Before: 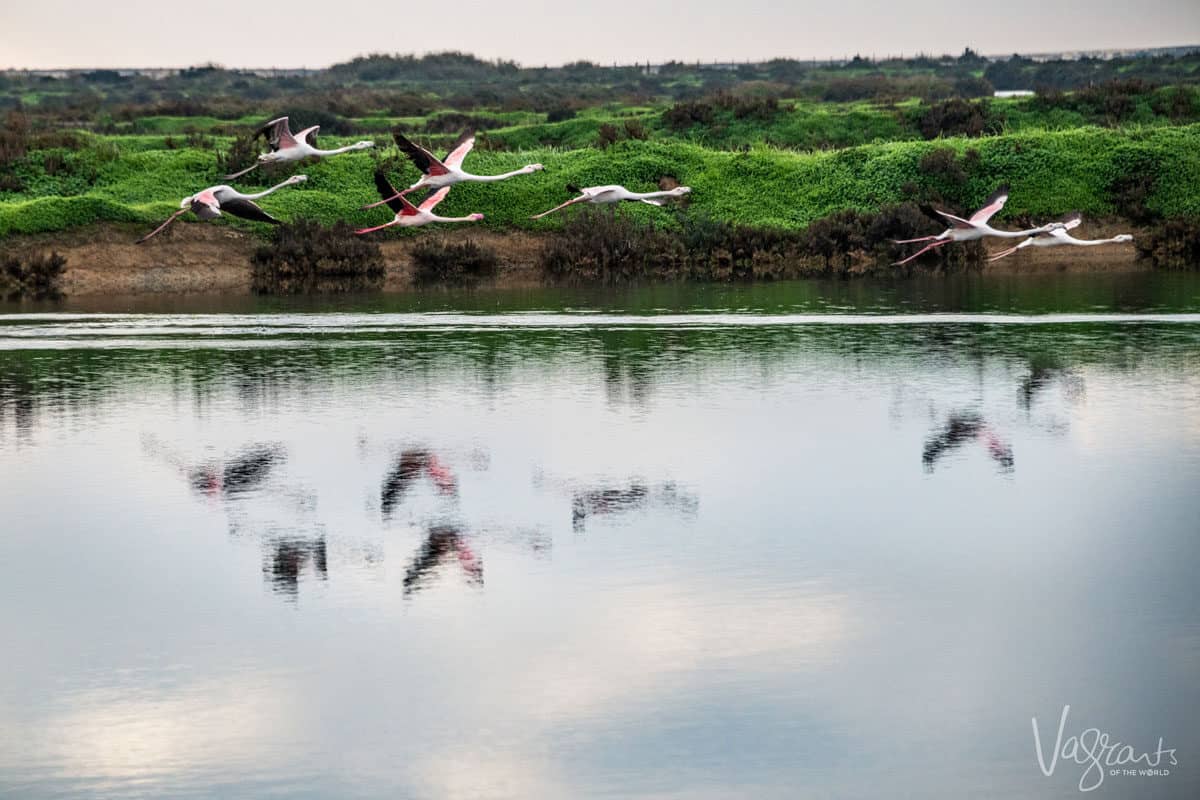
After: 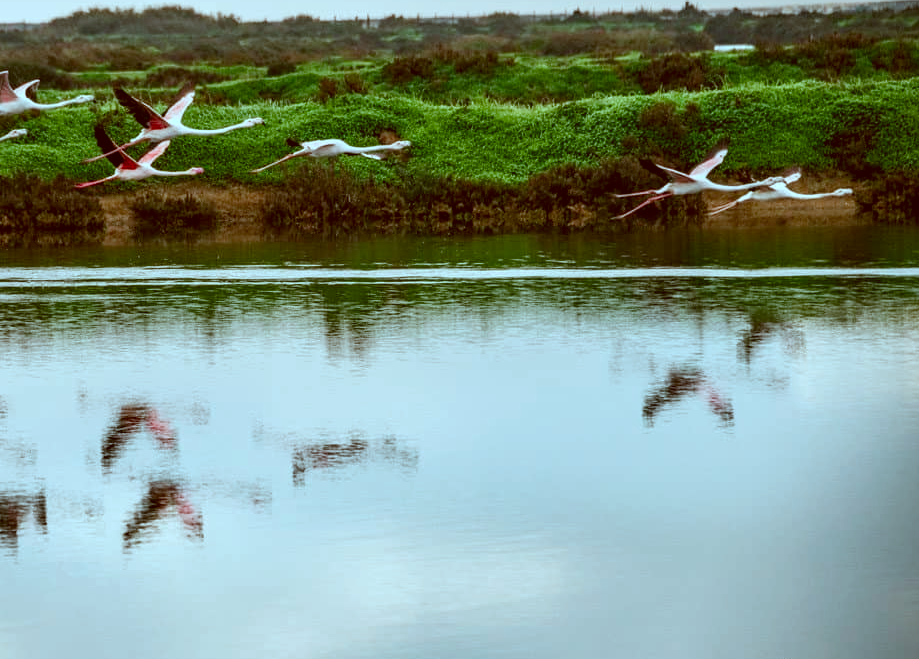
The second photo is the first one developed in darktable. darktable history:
crop: left 23.359%, top 5.831%, bottom 11.779%
color correction: highlights a* -14.56, highlights b* -16.63, shadows a* 10.89, shadows b* 29.03
color balance rgb: linear chroma grading › global chroma -15.002%, perceptual saturation grading › global saturation 44.942%, perceptual saturation grading › highlights -50.601%, perceptual saturation grading › shadows 30.57%
